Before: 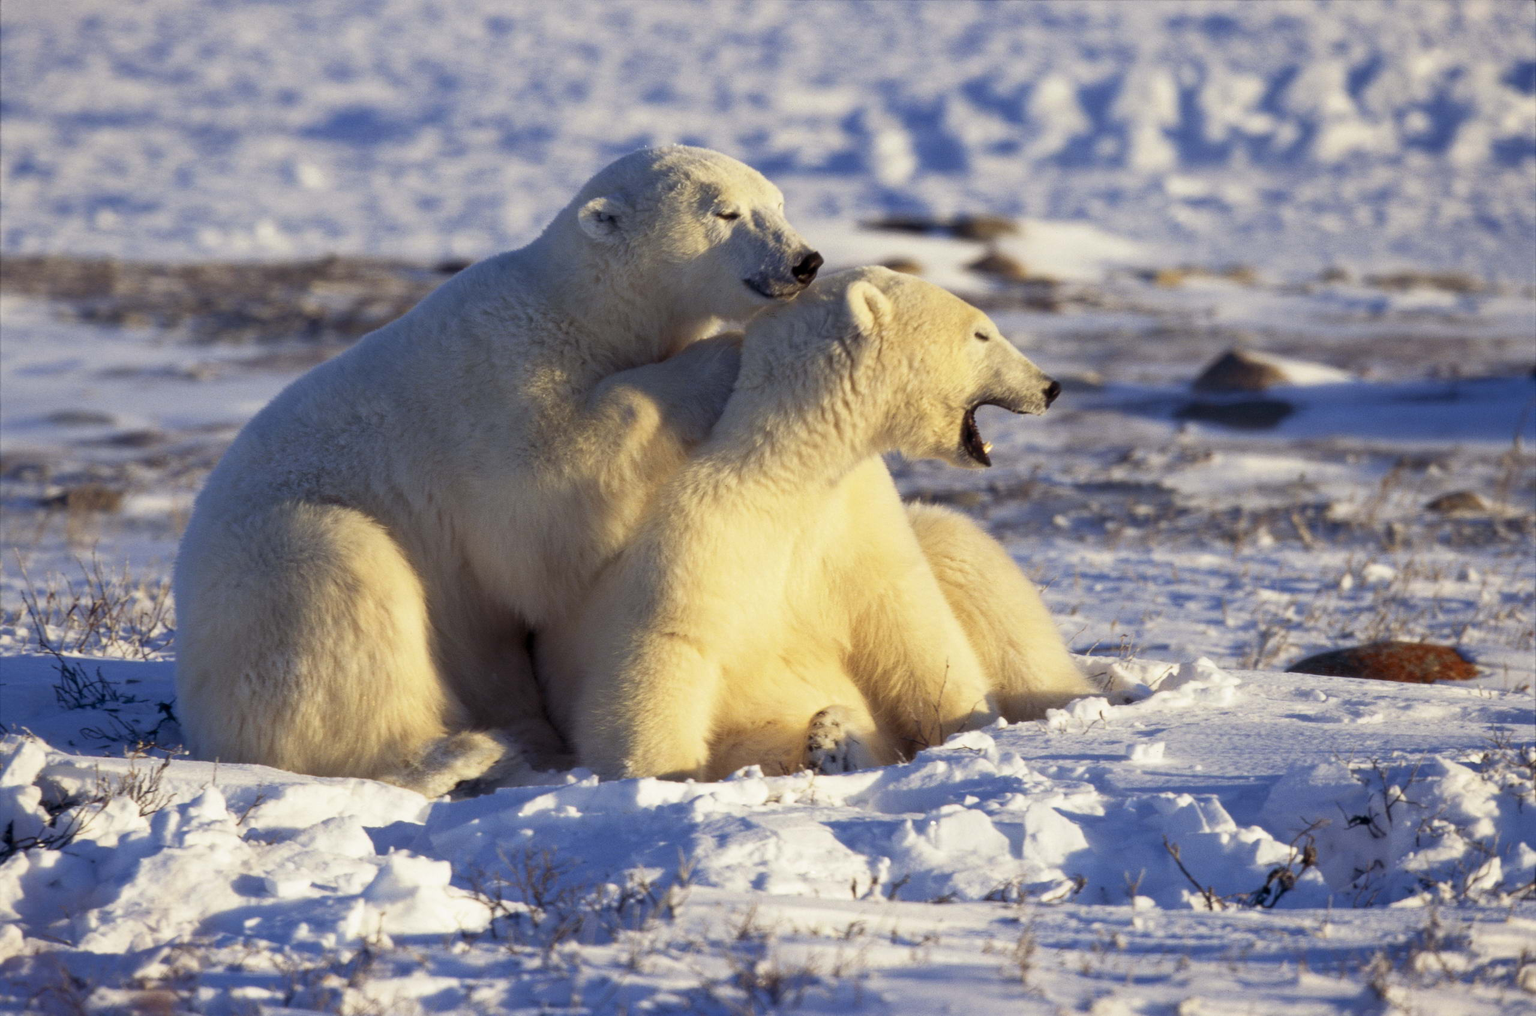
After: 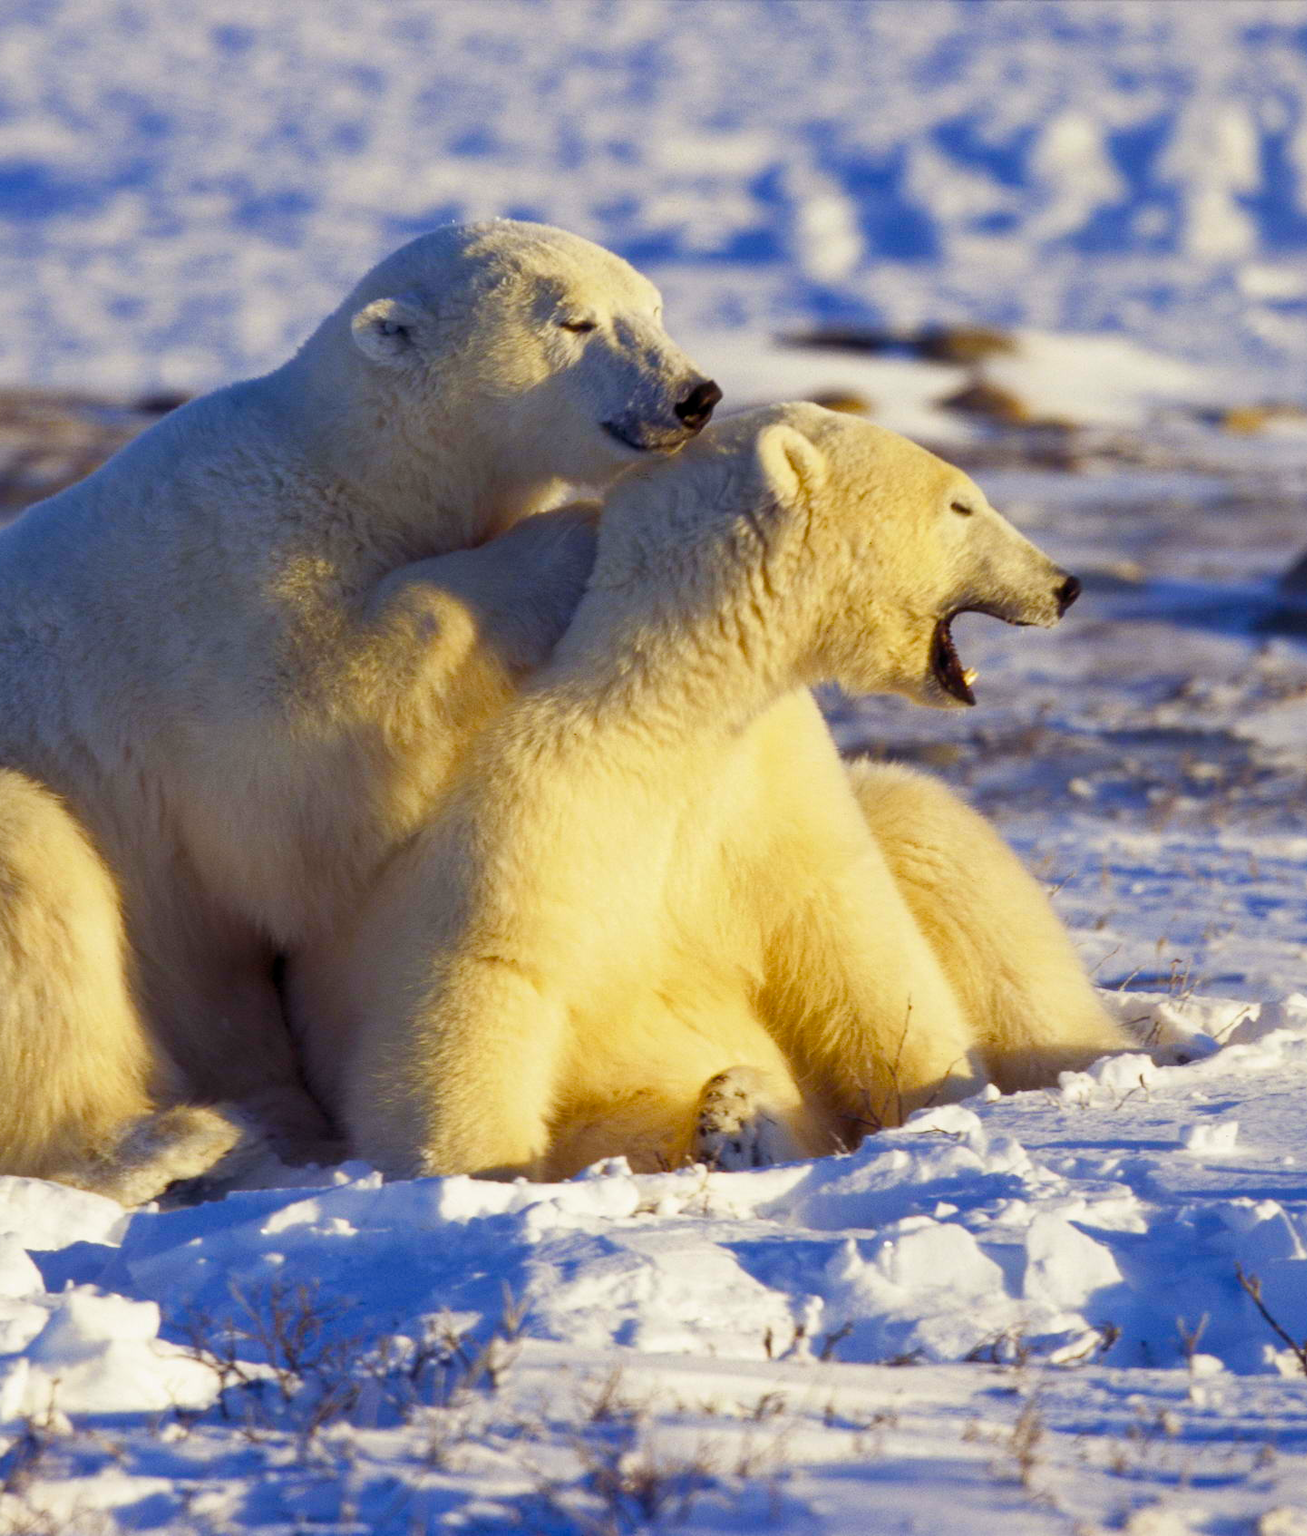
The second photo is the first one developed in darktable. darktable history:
color balance rgb: linear chroma grading › global chroma 0.68%, perceptual saturation grading › global saturation 39.726%, perceptual saturation grading › highlights -25.256%, perceptual saturation grading › mid-tones 34.881%, perceptual saturation grading › shadows 36.223%, global vibrance 10.967%
crop and rotate: left 22.536%, right 21.103%
